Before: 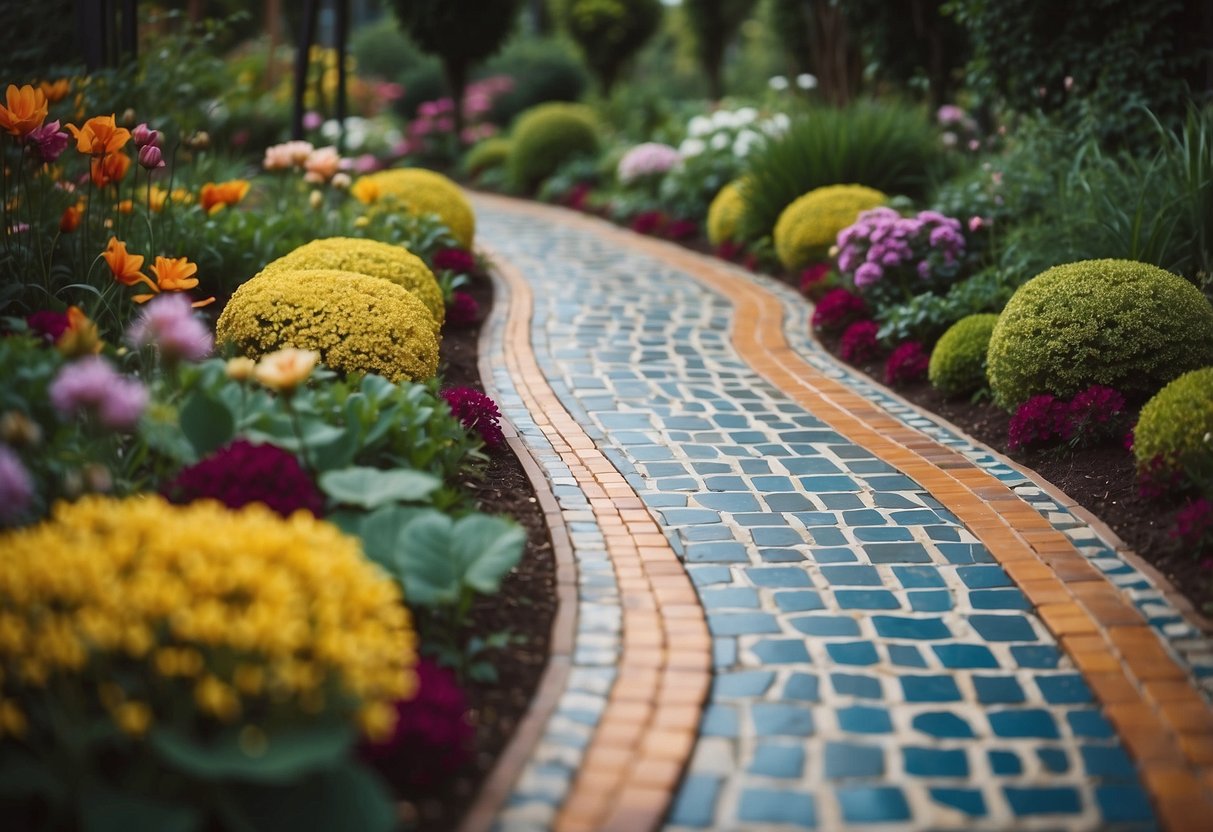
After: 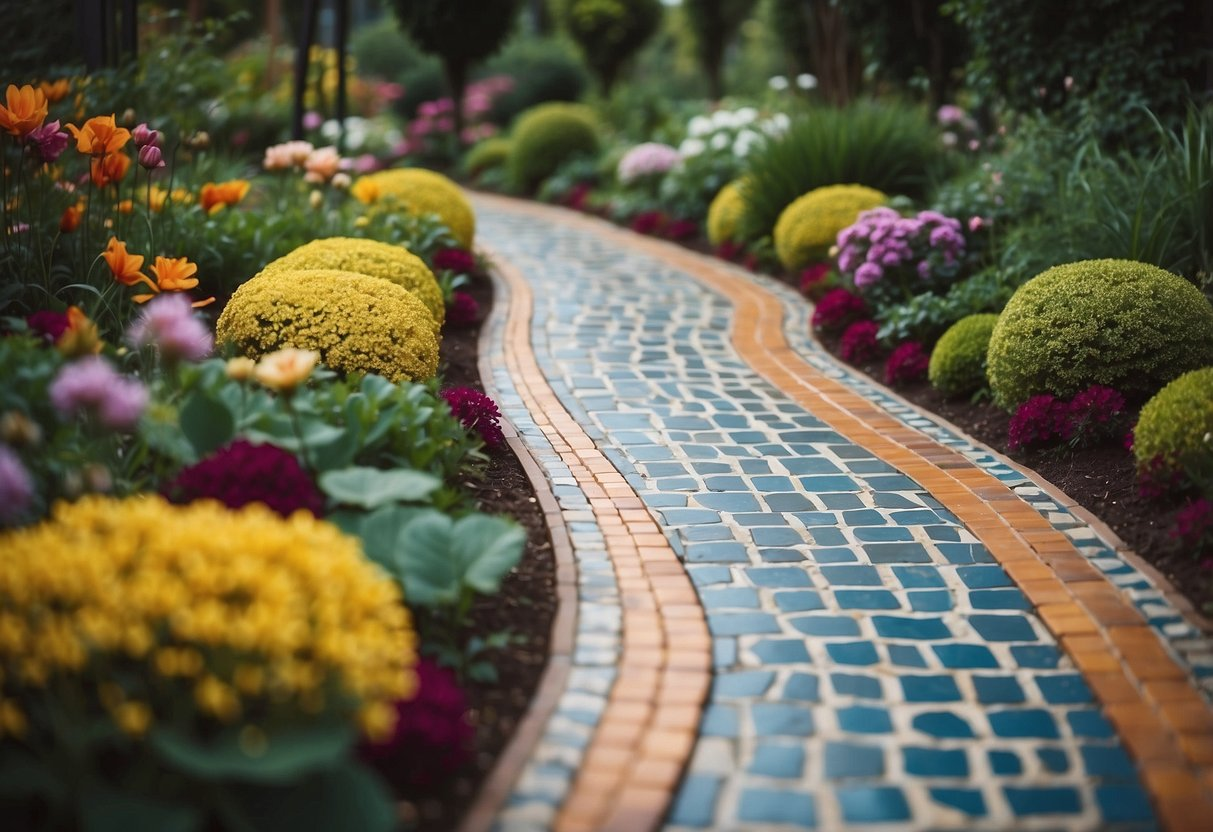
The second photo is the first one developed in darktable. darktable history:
shadows and highlights: shadows 11.03, white point adjustment 1.25, highlights -0.371, soften with gaussian
